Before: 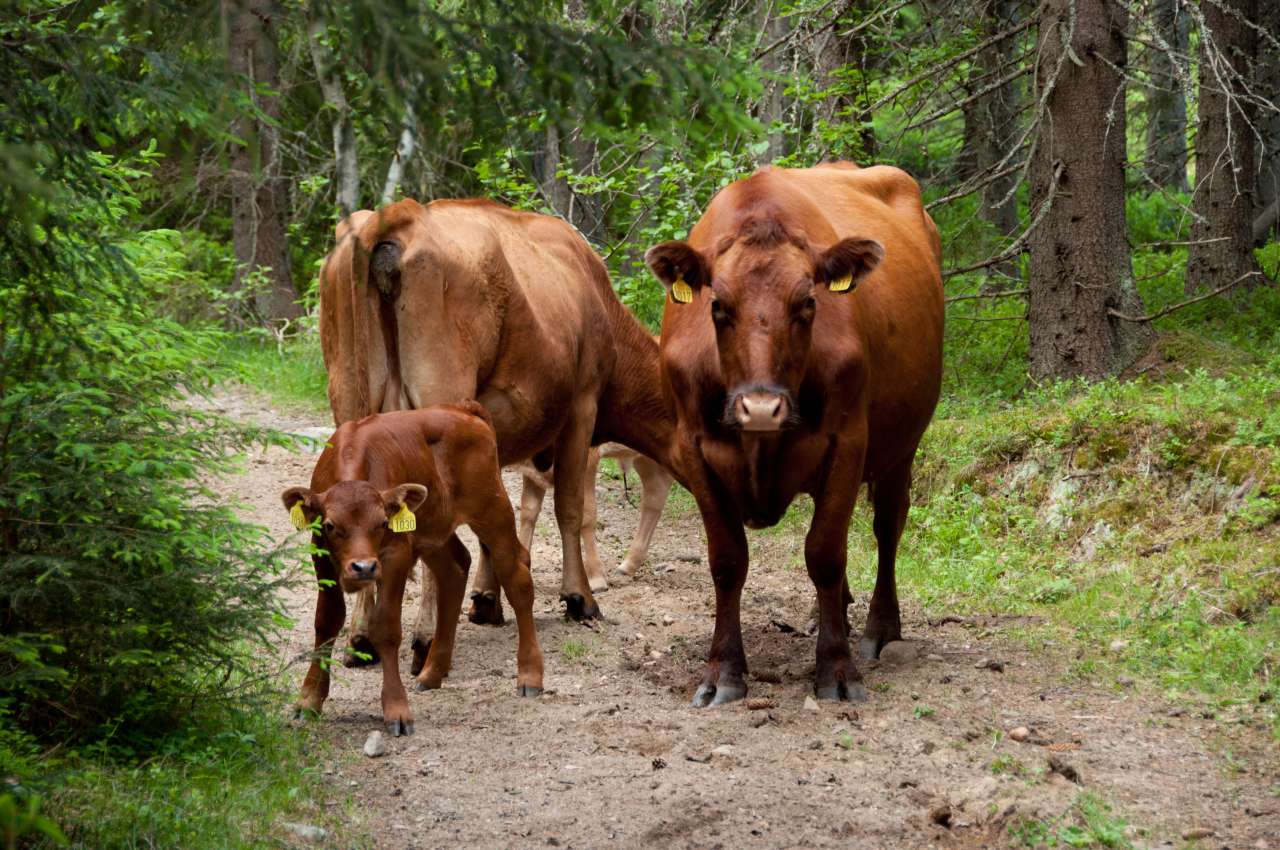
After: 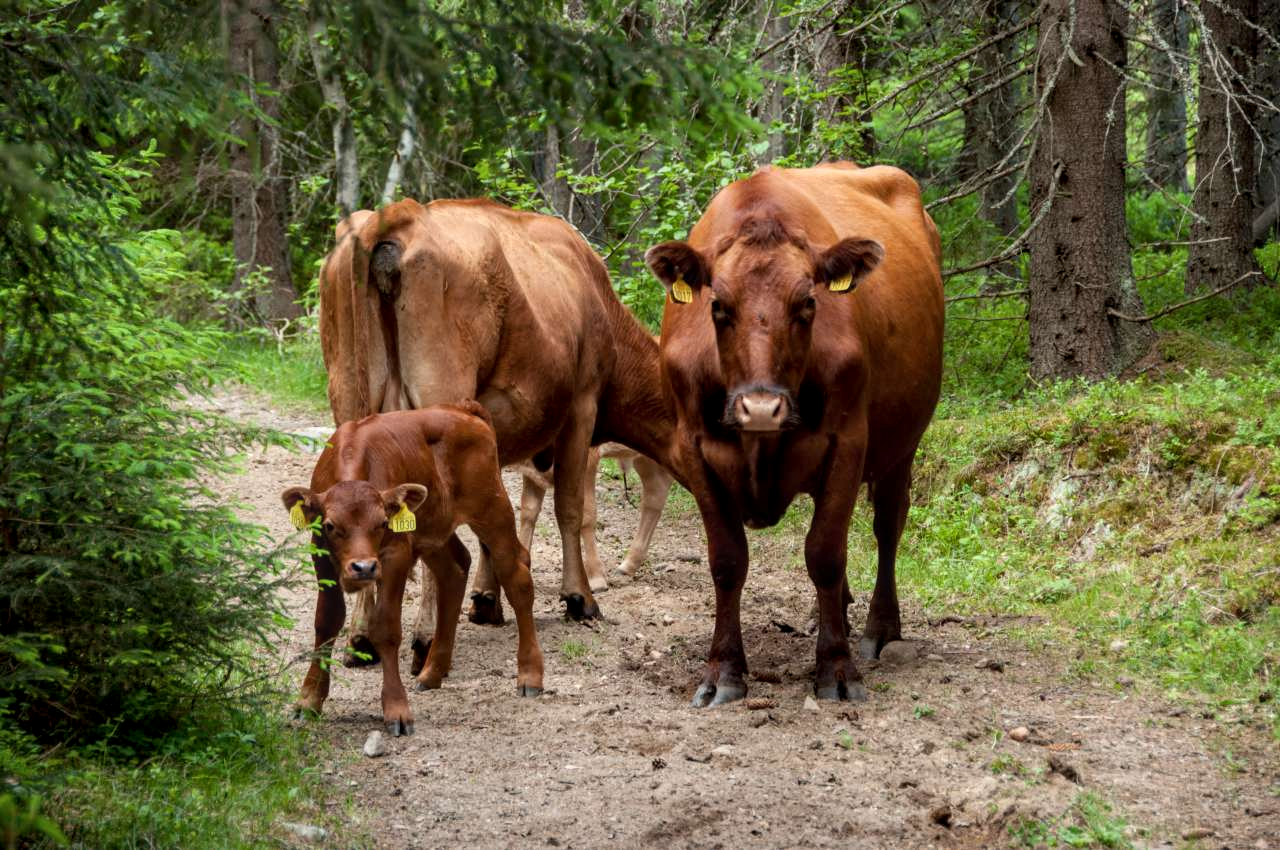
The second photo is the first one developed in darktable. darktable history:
bloom: size 16%, threshold 98%, strength 20%
local contrast: on, module defaults
